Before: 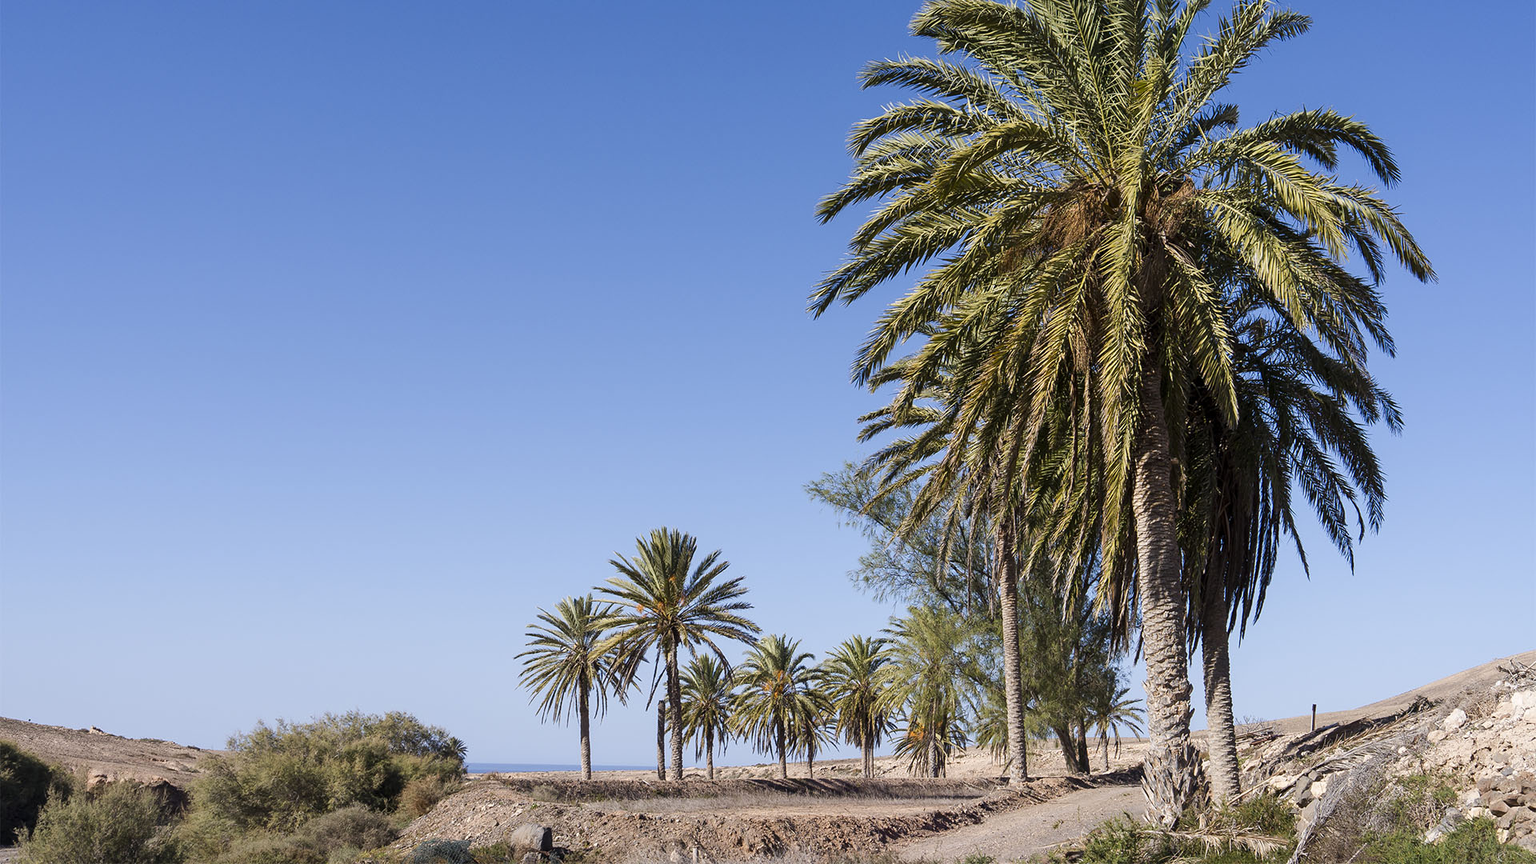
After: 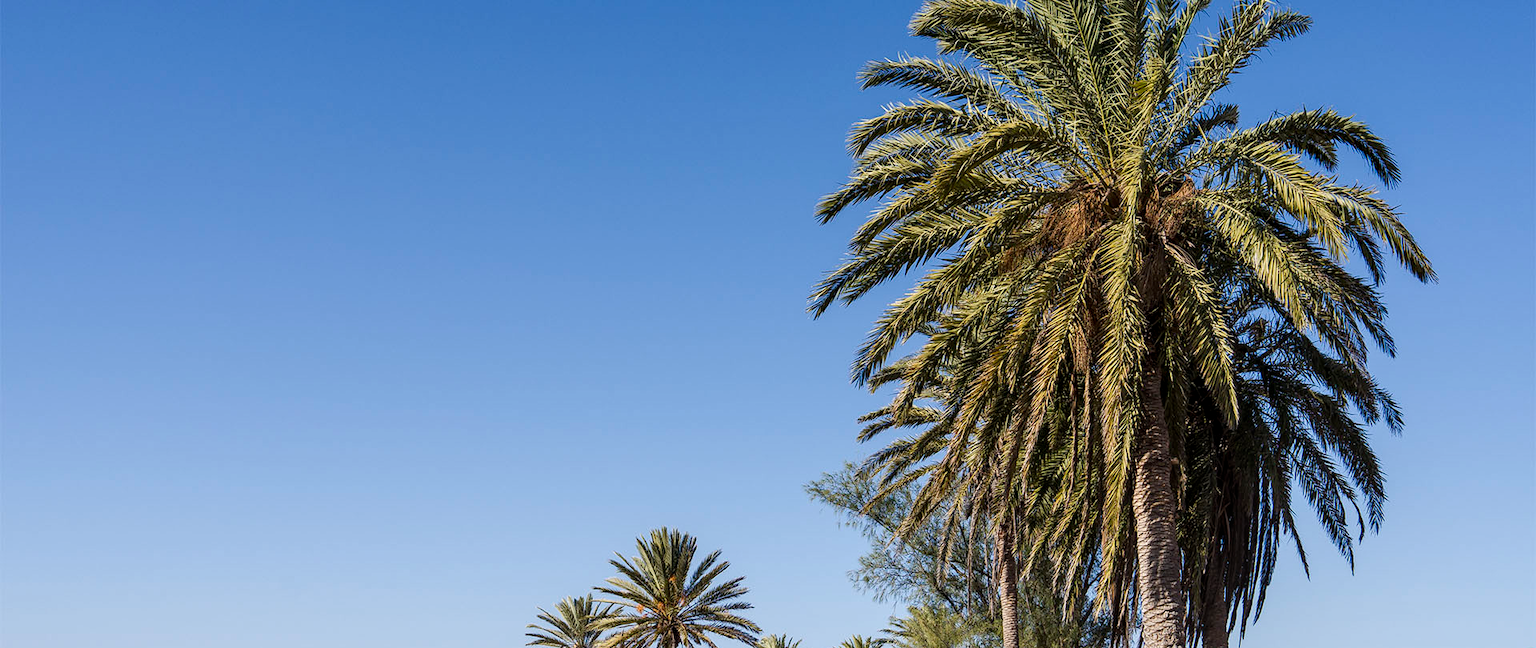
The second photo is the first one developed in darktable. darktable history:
crop: bottom 24.992%
local contrast: on, module defaults
color correction: highlights b* 2.89
